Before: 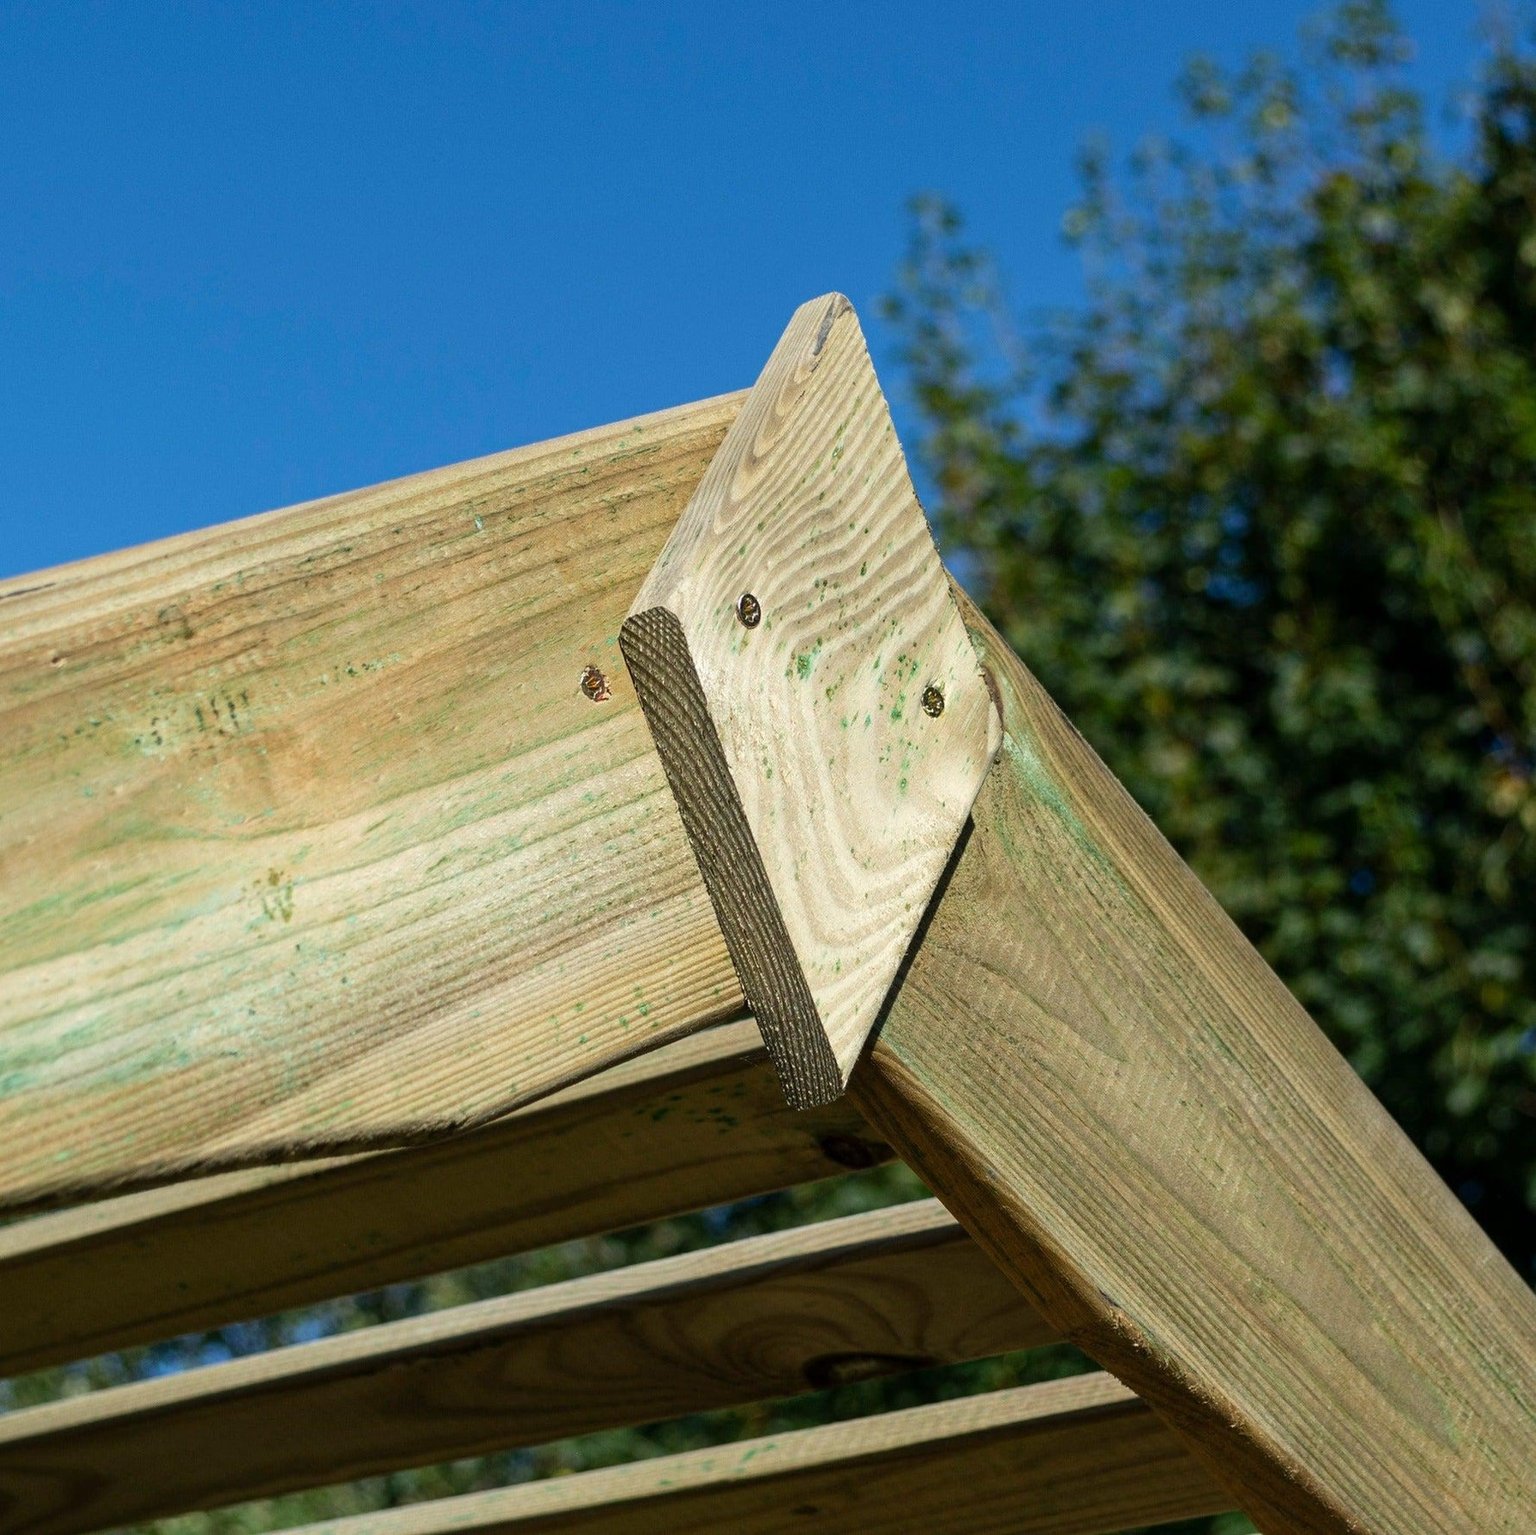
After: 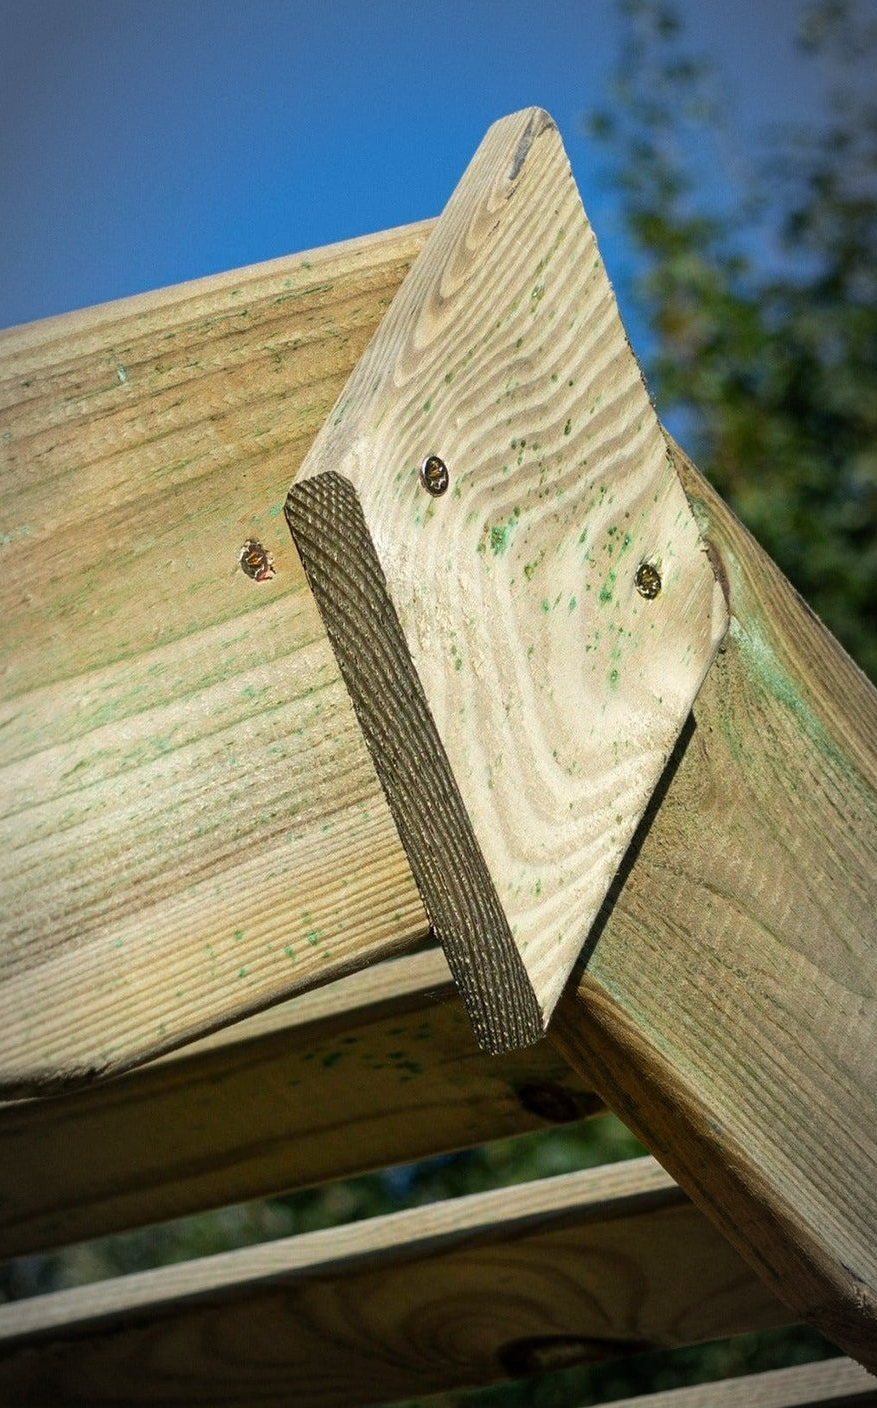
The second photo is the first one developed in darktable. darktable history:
vignetting: automatic ratio true
crop and rotate: angle 0.017°, left 24.355%, top 13.06%, right 26.305%, bottom 7.75%
